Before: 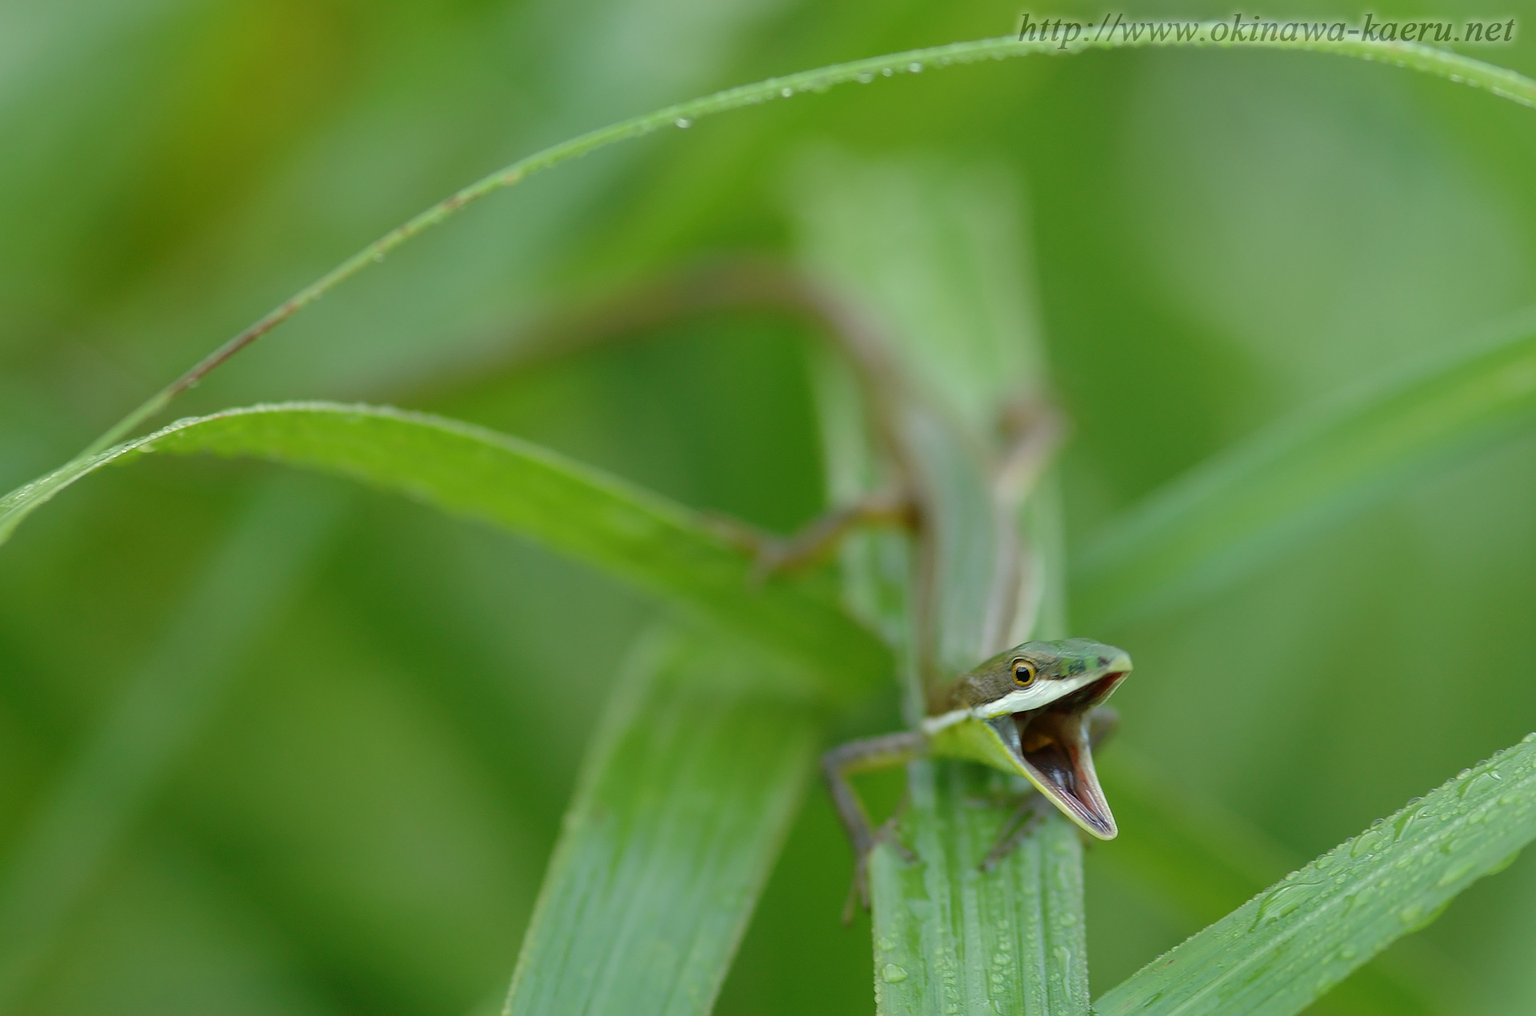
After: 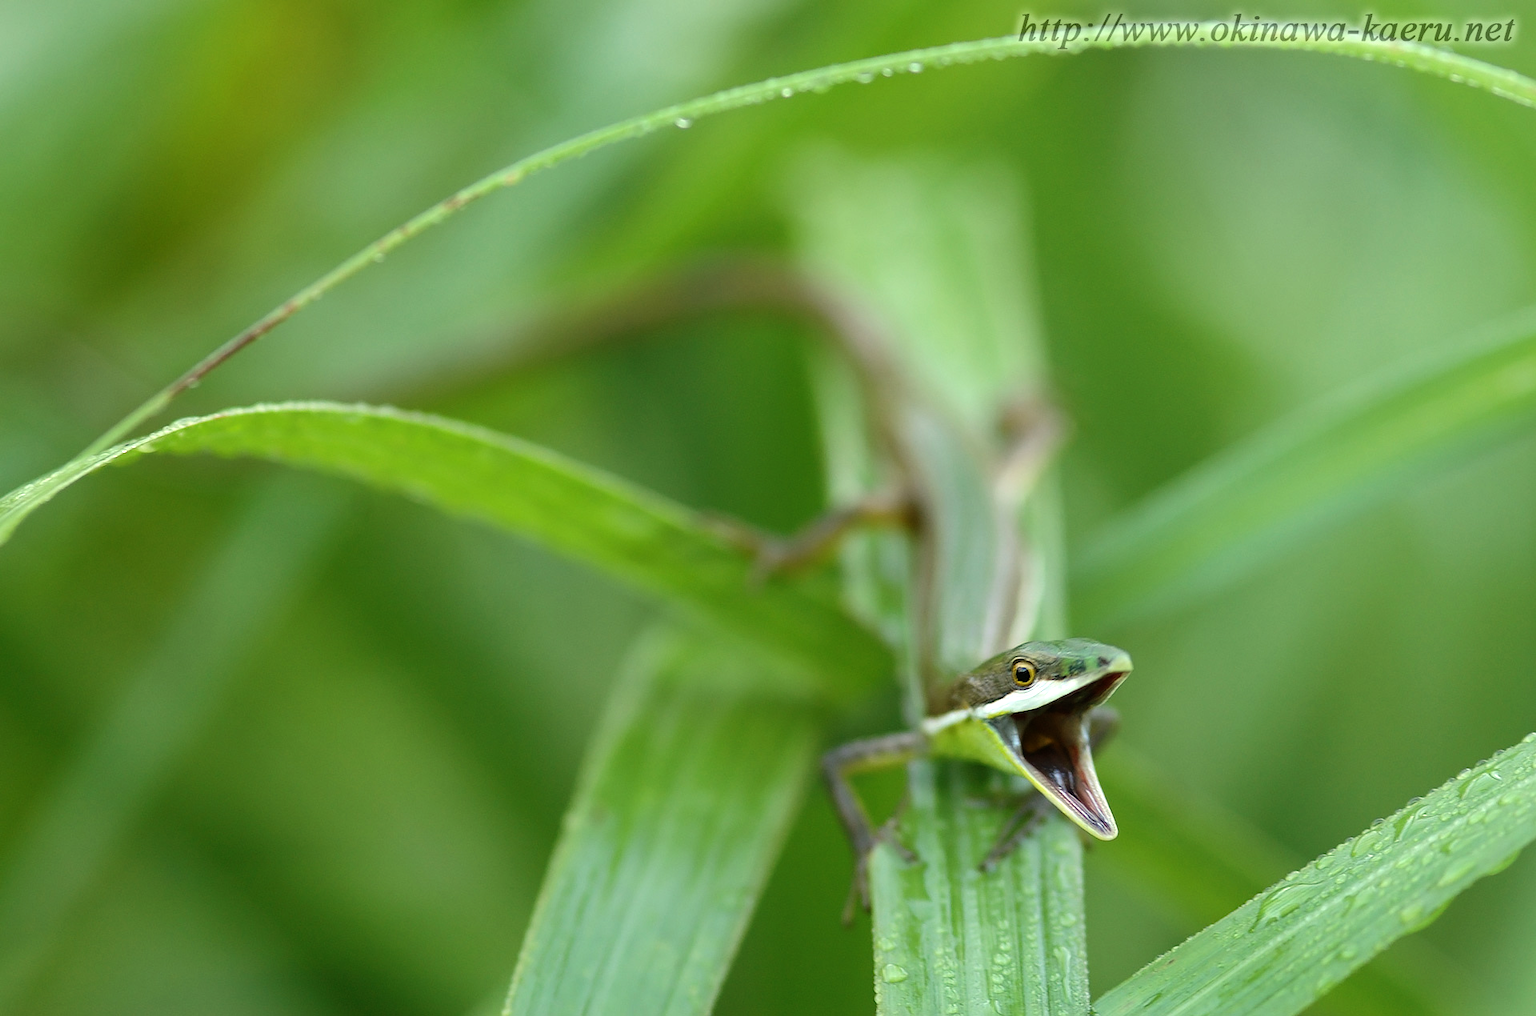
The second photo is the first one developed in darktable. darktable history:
exposure: compensate exposure bias true, compensate highlight preservation false
tone equalizer: -8 EV -0.75 EV, -7 EV -0.7 EV, -6 EV -0.6 EV, -5 EV -0.4 EV, -3 EV 0.4 EV, -2 EV 0.6 EV, -1 EV 0.7 EV, +0 EV 0.75 EV, edges refinement/feathering 500, mask exposure compensation -1.57 EV, preserve details no
